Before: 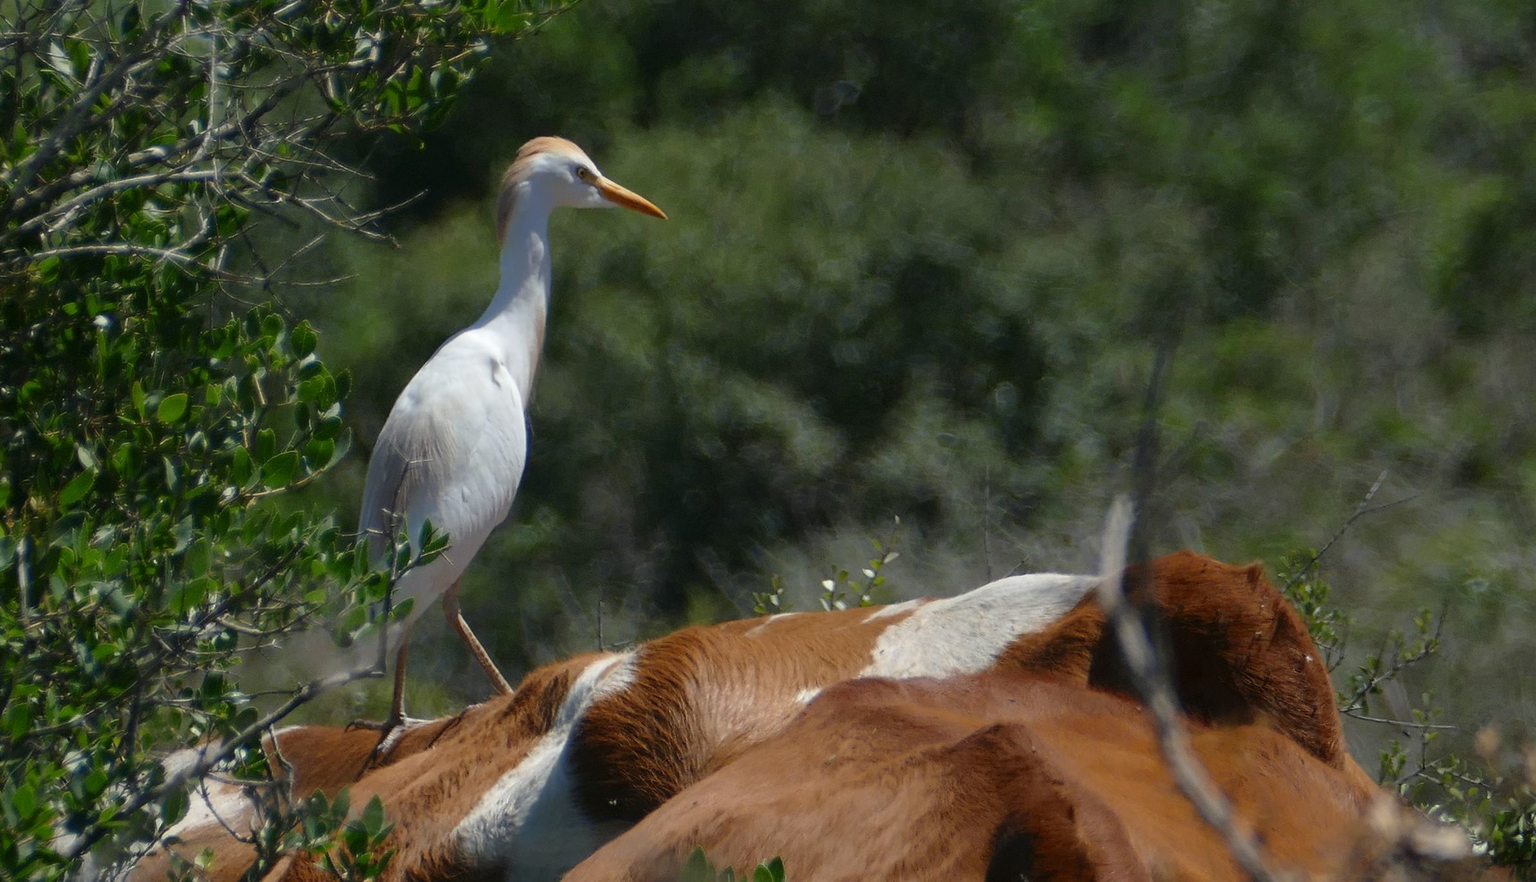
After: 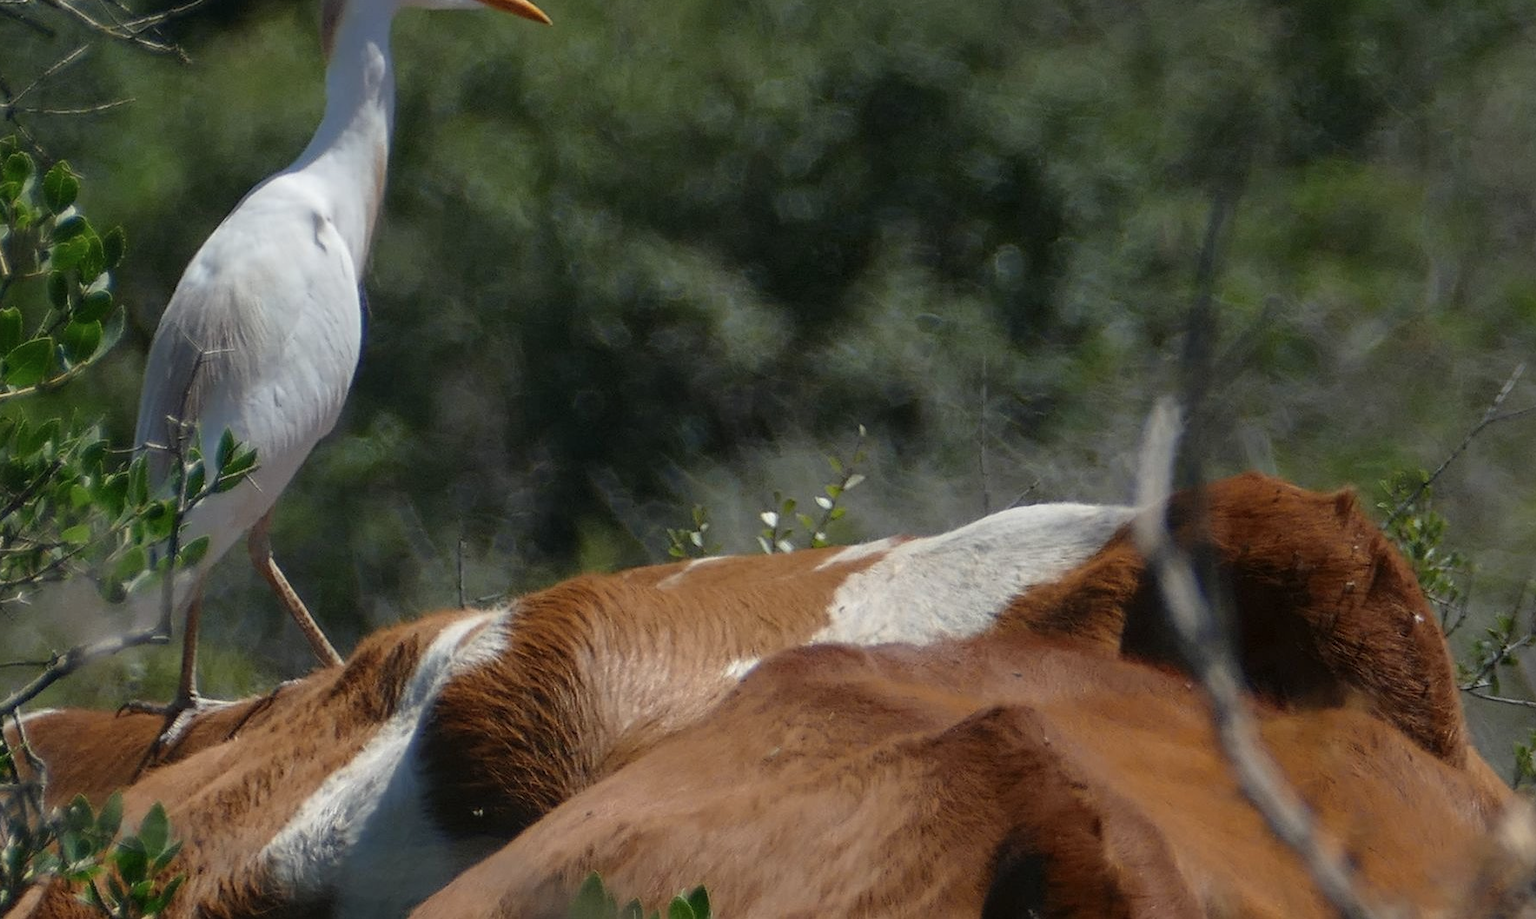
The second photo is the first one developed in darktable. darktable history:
contrast brightness saturation: saturation -0.1
crop: left 16.871%, top 22.857%, right 9.116%
local contrast: detail 110%
